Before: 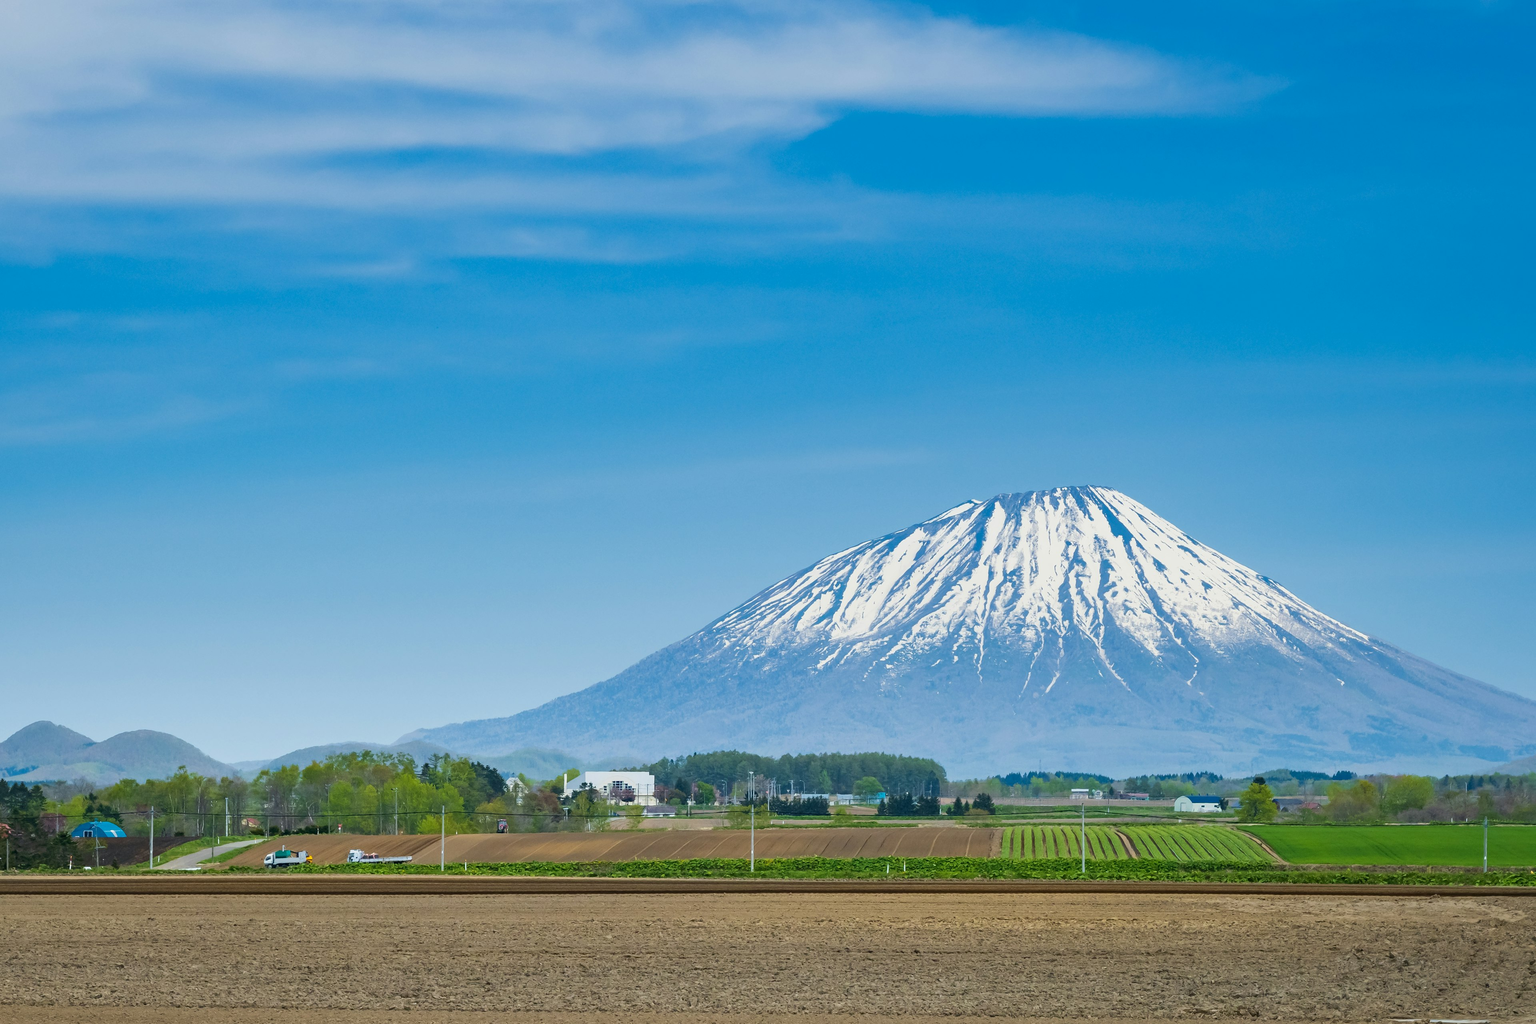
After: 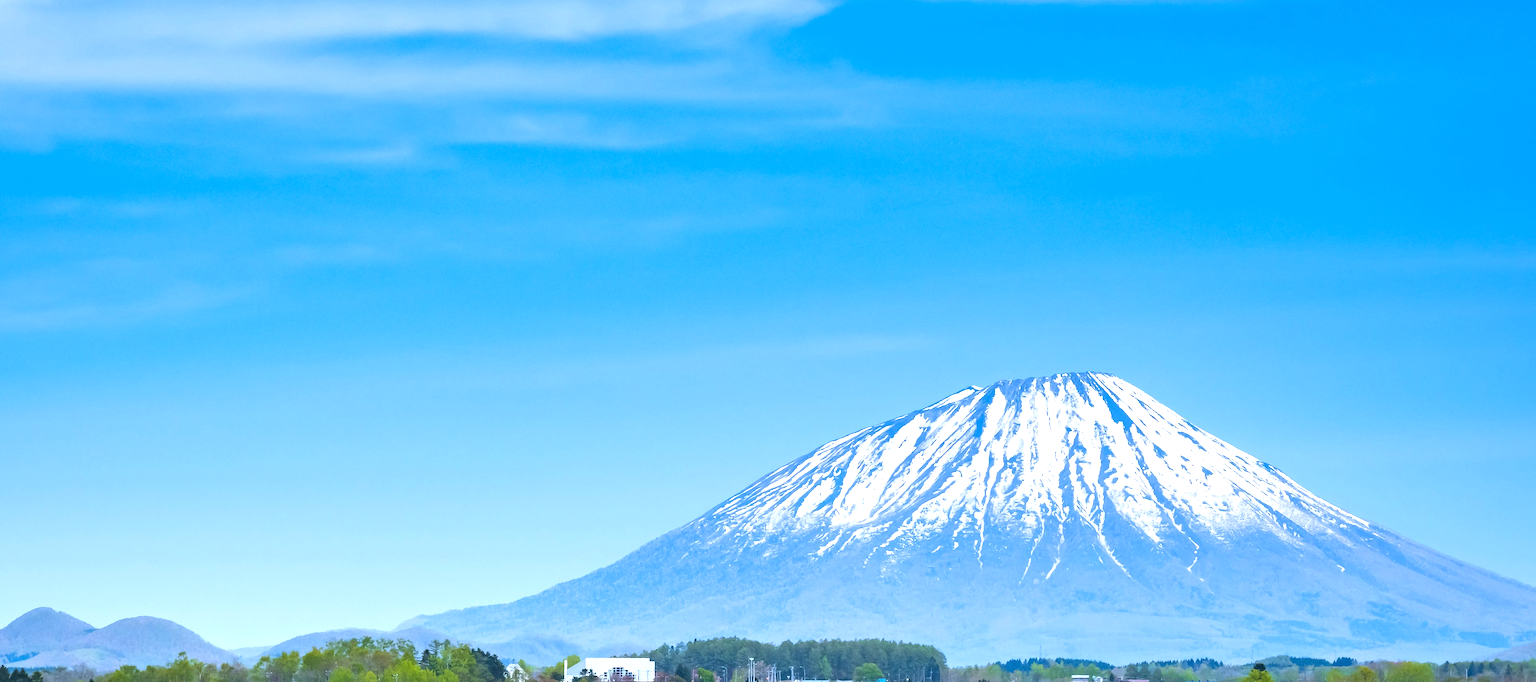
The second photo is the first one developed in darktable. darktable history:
white balance: red 0.967, blue 1.119, emerald 0.756
exposure: black level correction 0, exposure 0.7 EV, compensate highlight preservation false
crop: top 11.166%, bottom 22.168%
